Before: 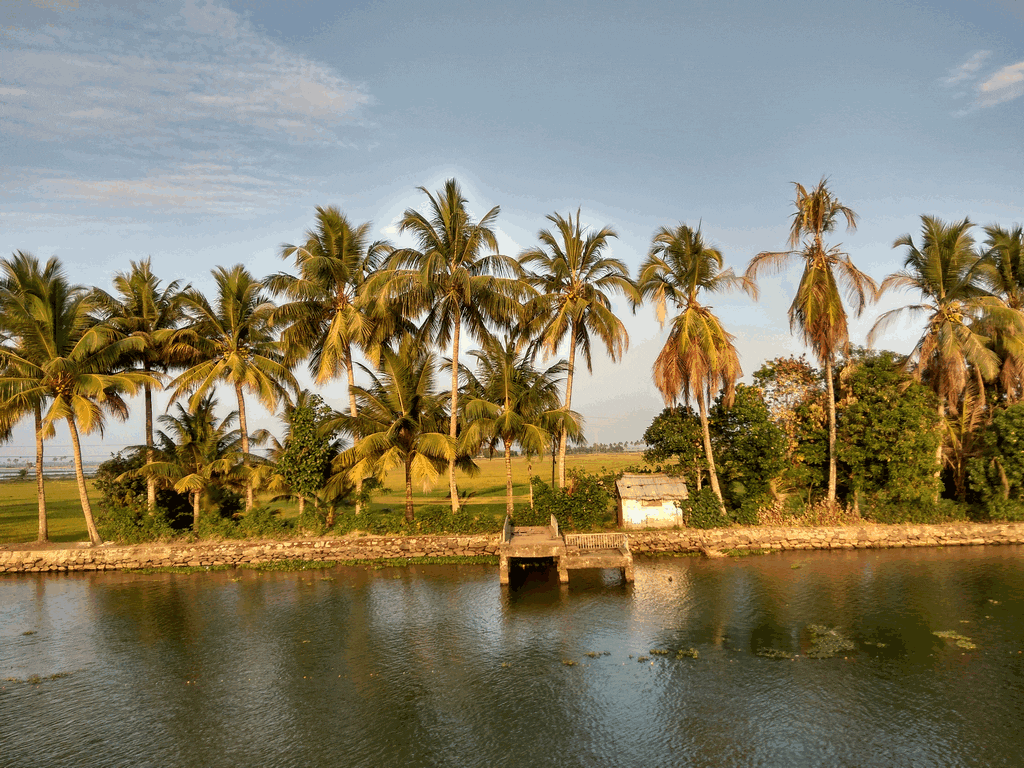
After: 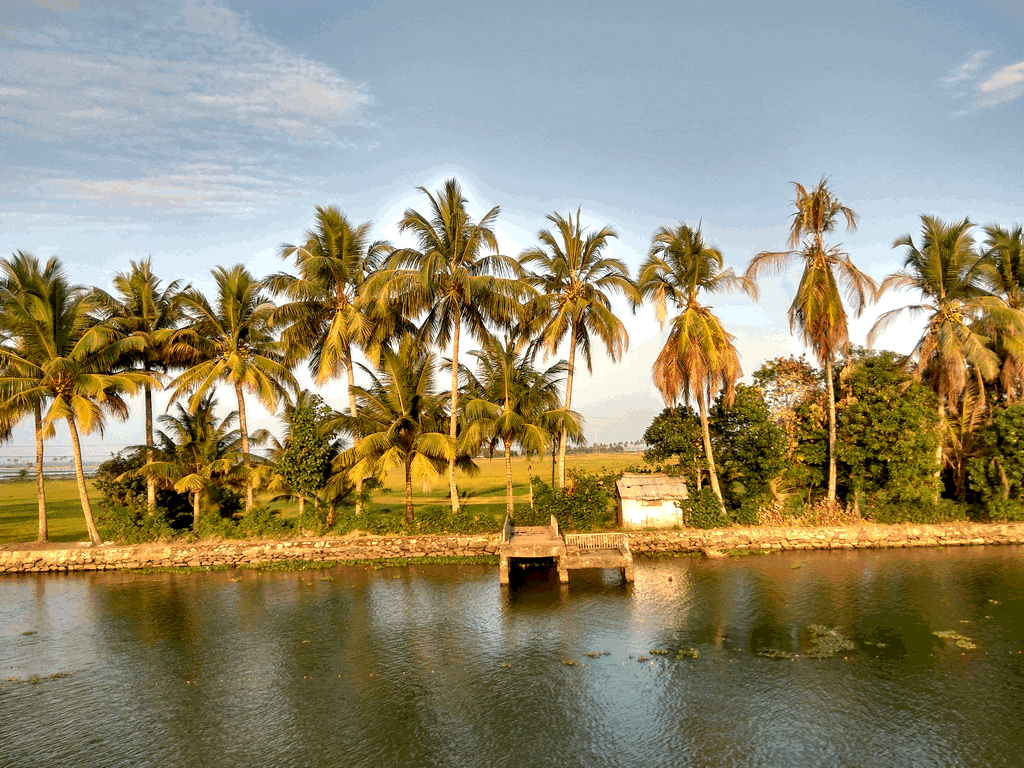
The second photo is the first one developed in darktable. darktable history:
shadows and highlights: shadows 9.15, white point adjustment 0.926, highlights -39.29
base curve: preserve colors none
exposure: black level correction 0.004, exposure 0.417 EV, compensate highlight preservation false
